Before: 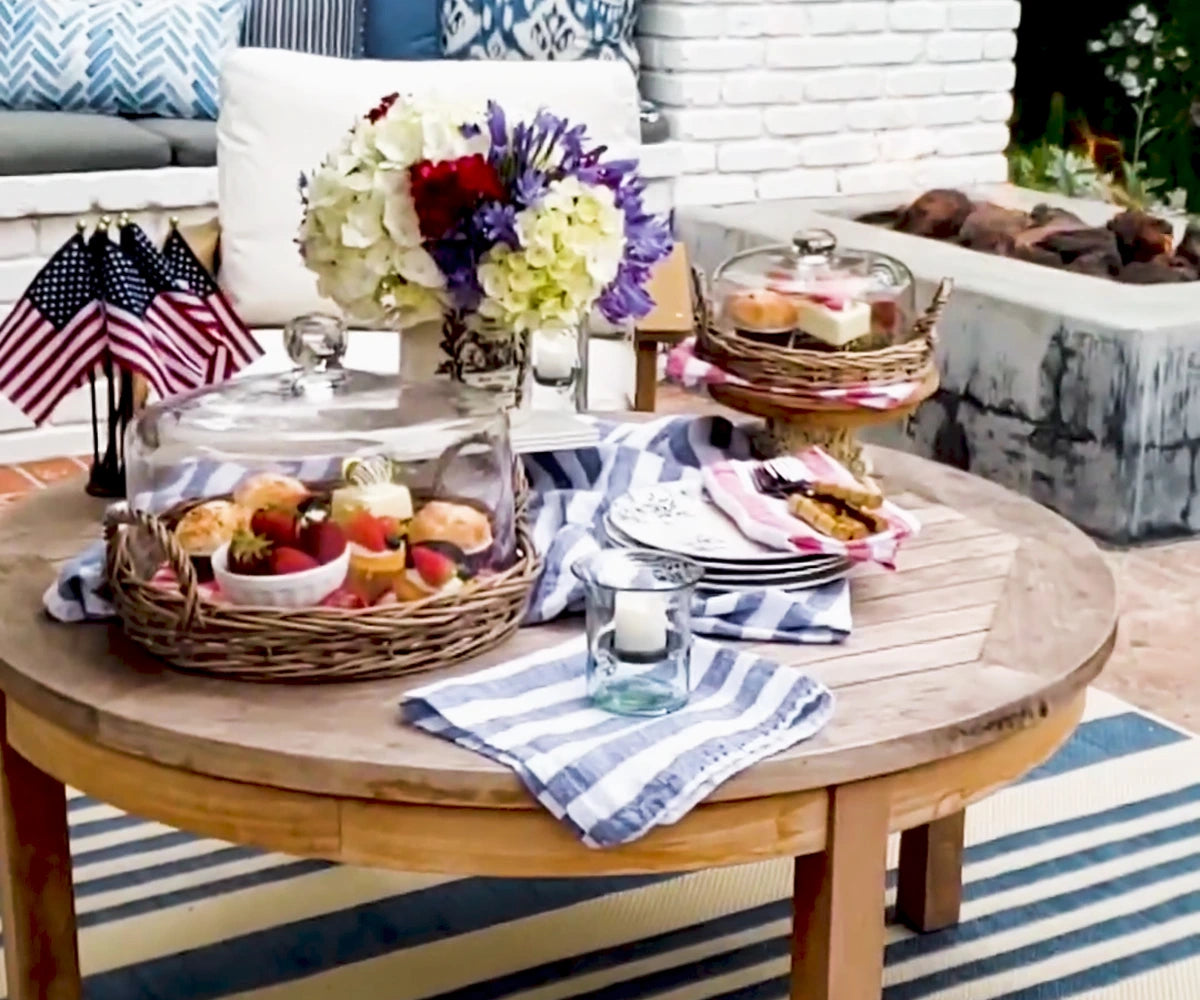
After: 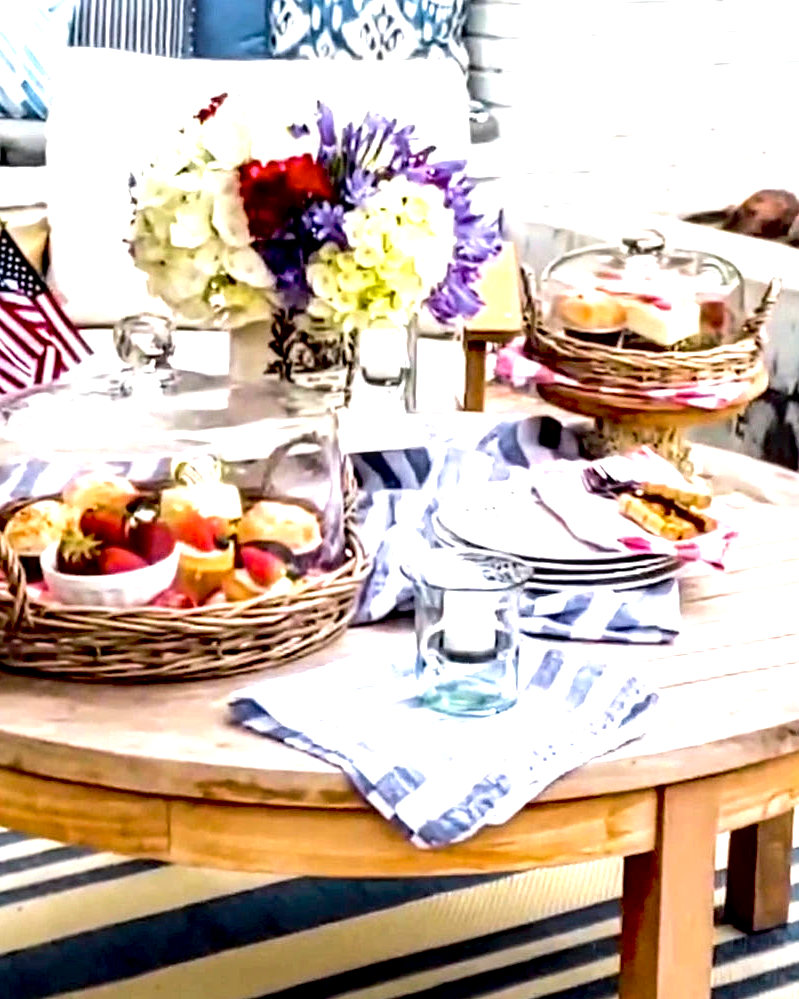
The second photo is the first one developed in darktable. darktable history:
local contrast: on, module defaults
crop and rotate: left 14.292%, right 19.041%
exposure: black level correction 0.012, exposure 0.7 EV, compensate exposure bias true, compensate highlight preservation false
tone equalizer: -8 EV -0.417 EV, -7 EV -0.389 EV, -6 EV -0.333 EV, -5 EV -0.222 EV, -3 EV 0.222 EV, -2 EV 0.333 EV, -1 EV 0.389 EV, +0 EV 0.417 EV, edges refinement/feathering 500, mask exposure compensation -1.57 EV, preserve details no
